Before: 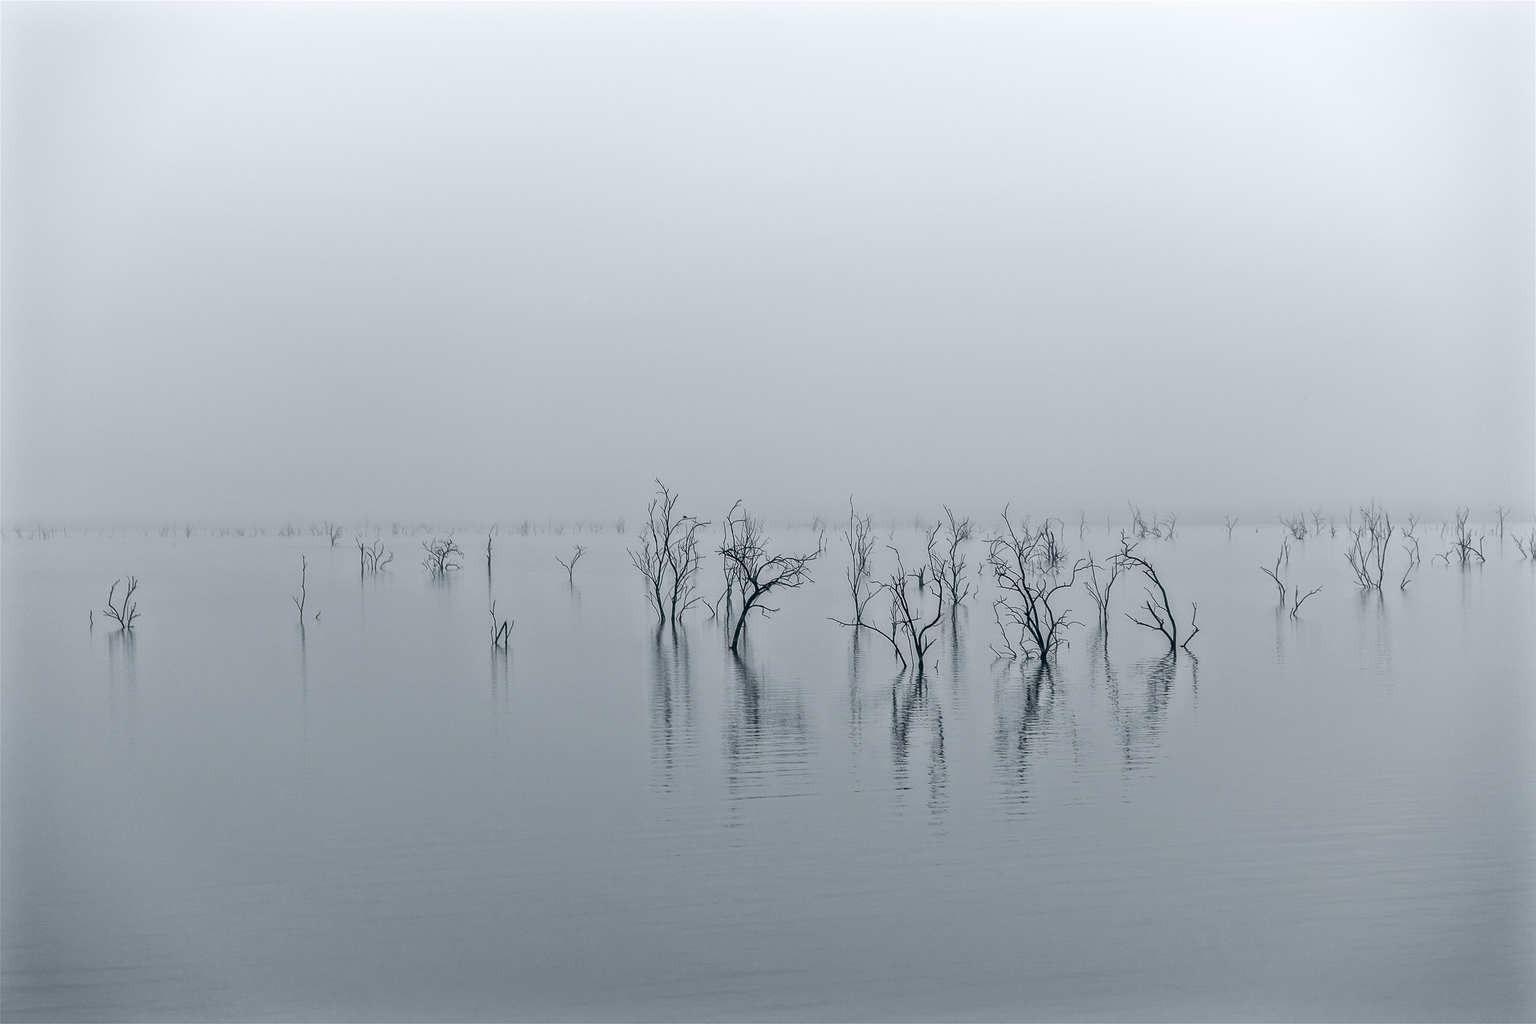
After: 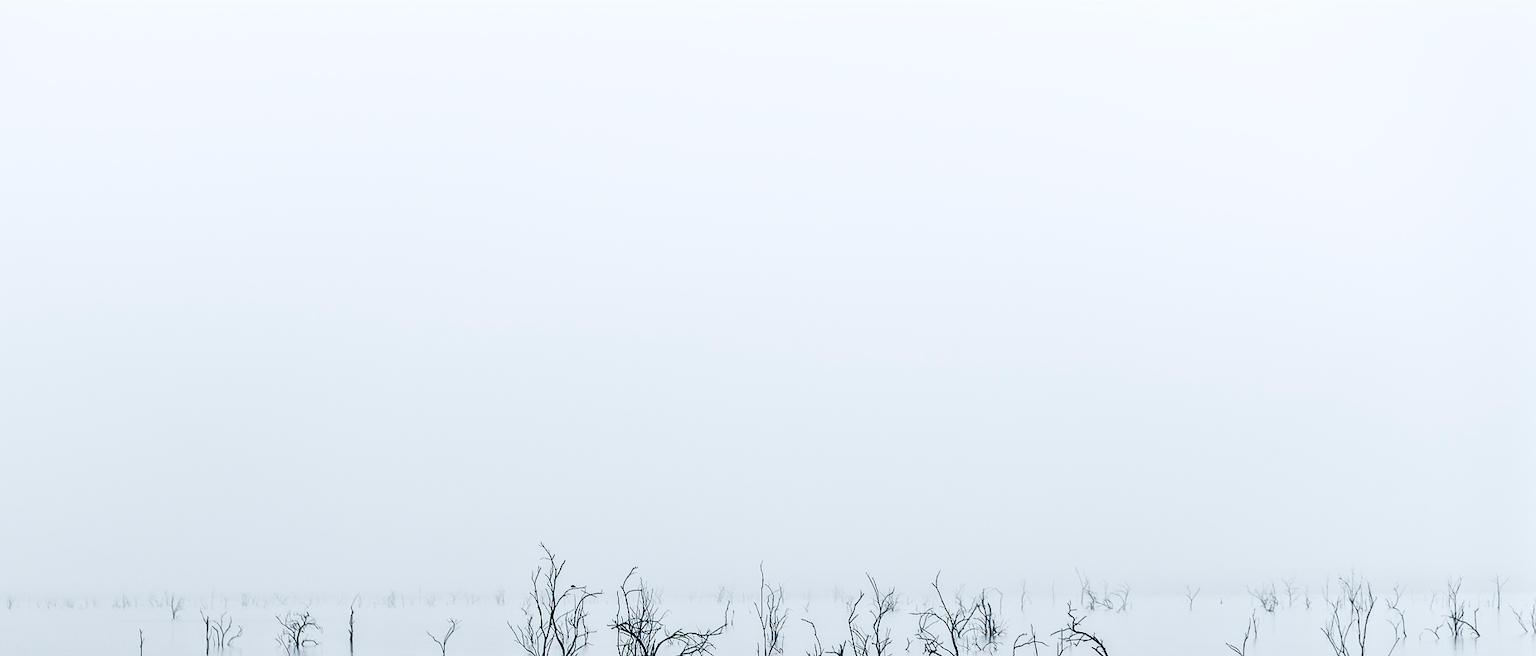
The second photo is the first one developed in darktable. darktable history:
exposure: exposure 1.492 EV, compensate highlight preservation false
contrast brightness saturation: contrast 0.221, brightness -0.192, saturation 0.241
crop and rotate: left 11.728%, bottom 43.369%
filmic rgb: black relative exposure -7.65 EV, white relative exposure 4.56 EV, hardness 3.61, color science v6 (2022)
